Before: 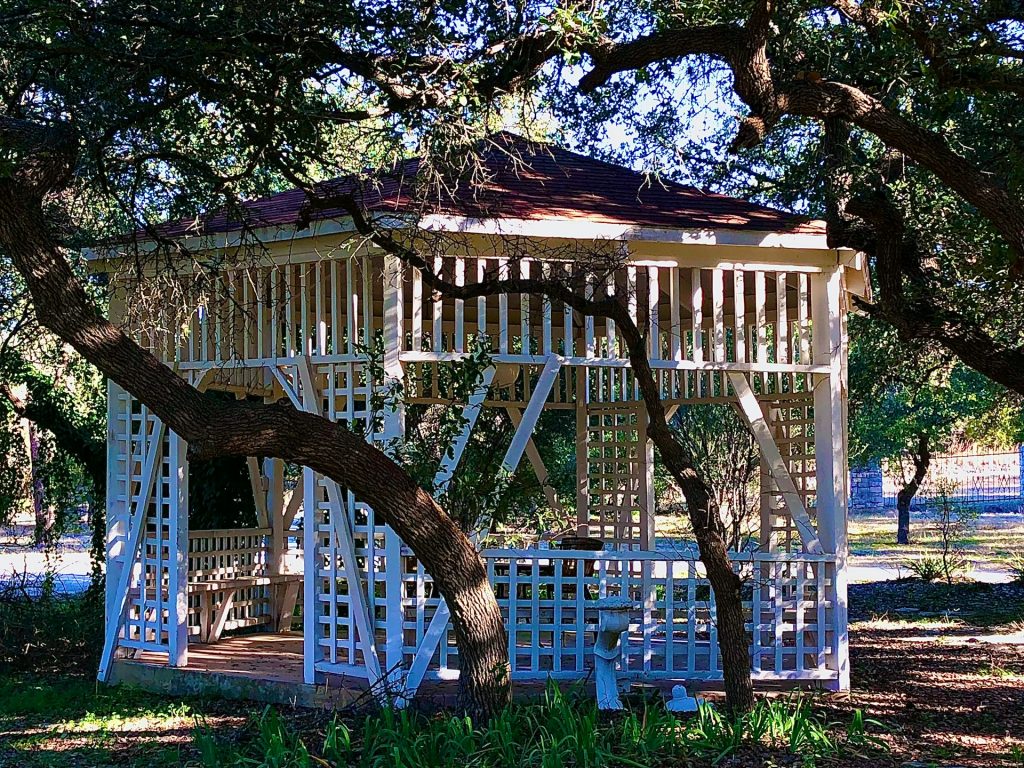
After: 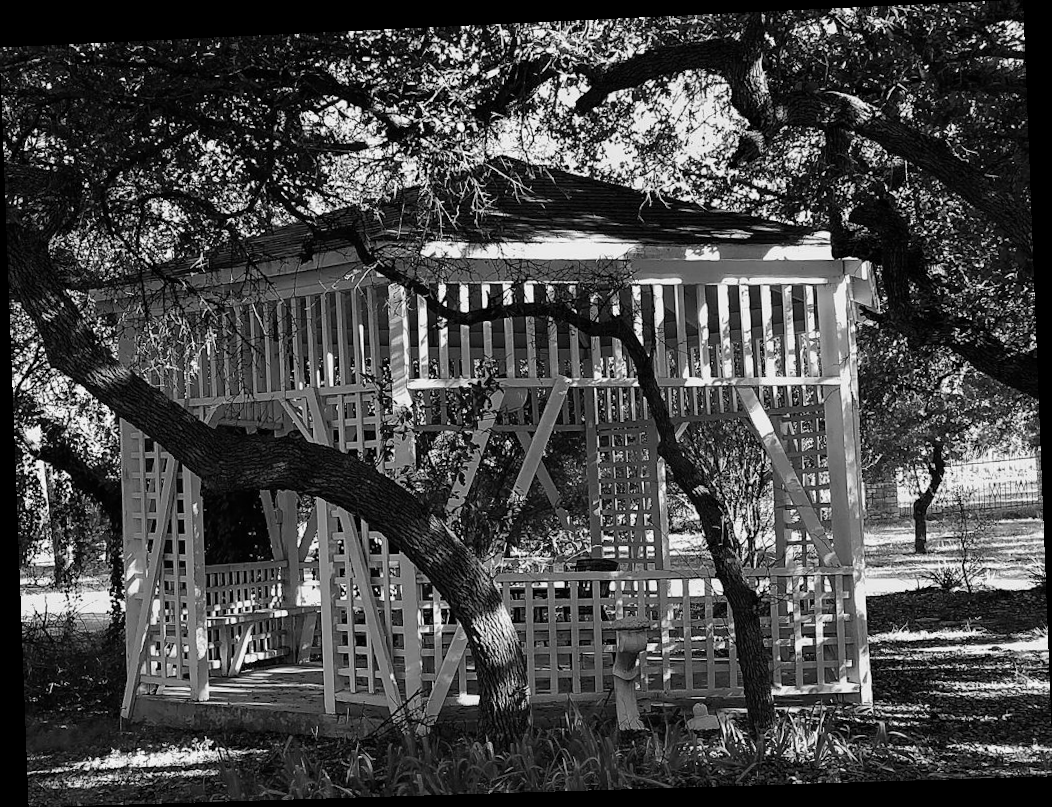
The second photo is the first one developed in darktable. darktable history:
rotate and perspective: rotation -2.22°, lens shift (horizontal) -0.022, automatic cropping off
monochrome: a 32, b 64, size 2.3
